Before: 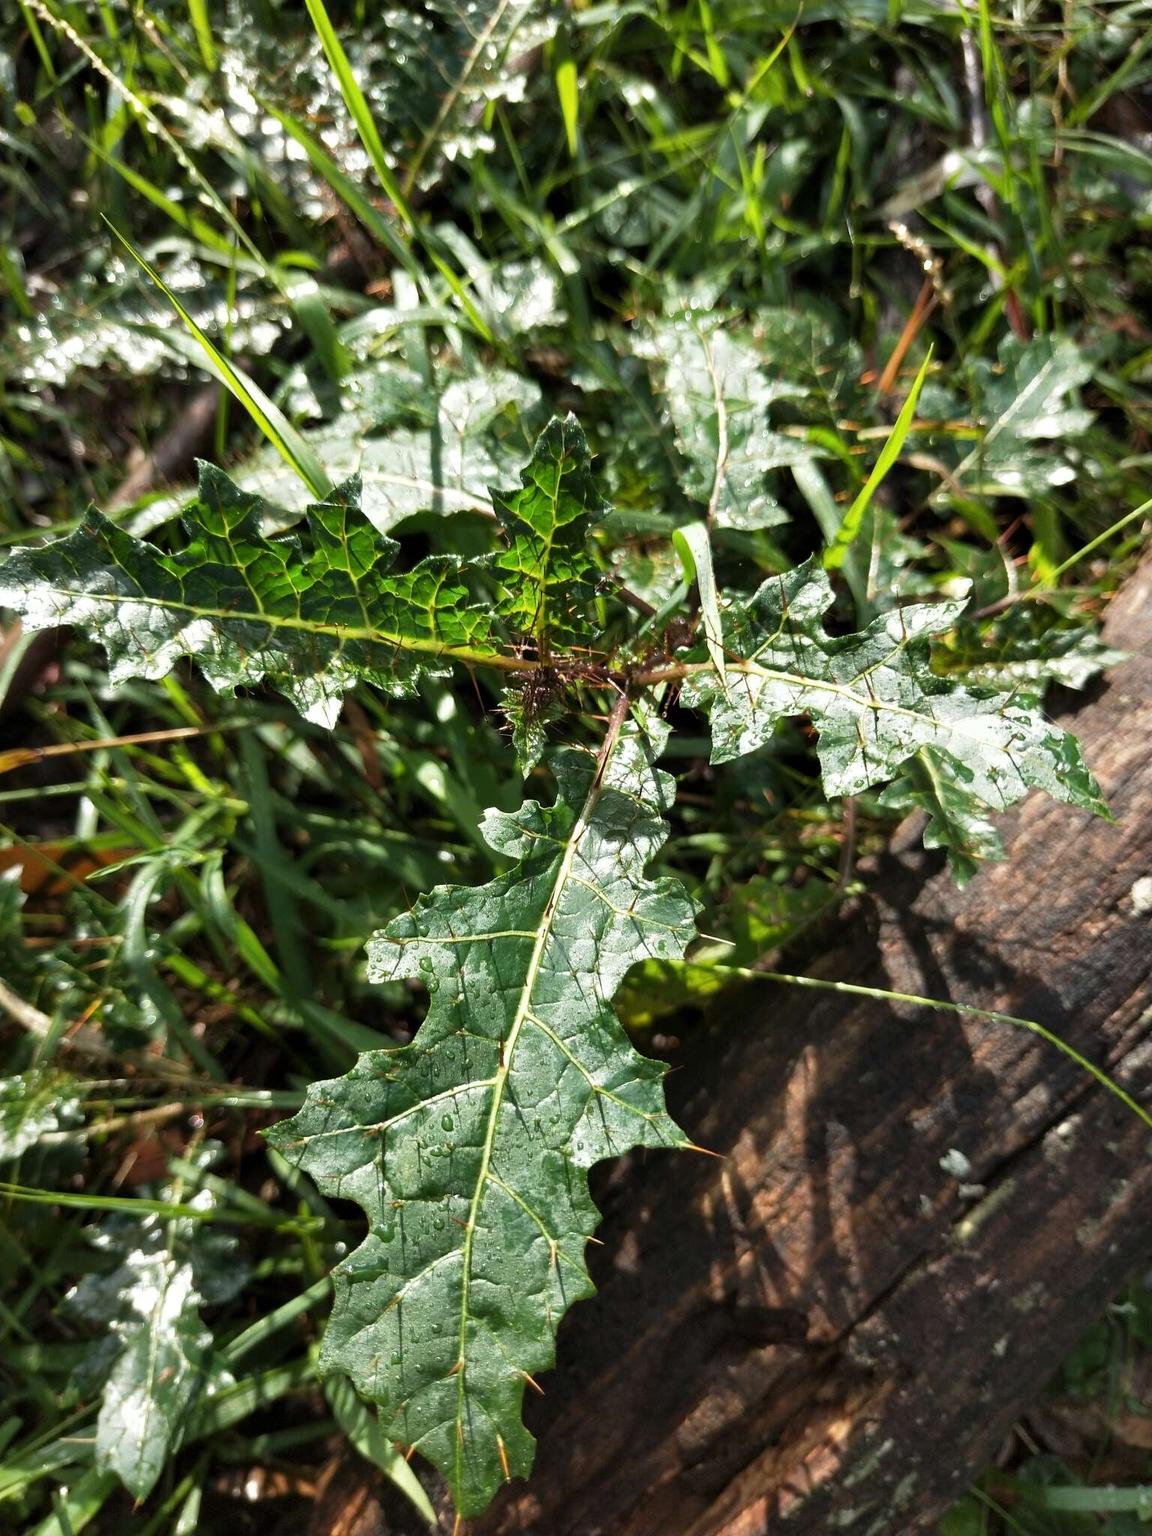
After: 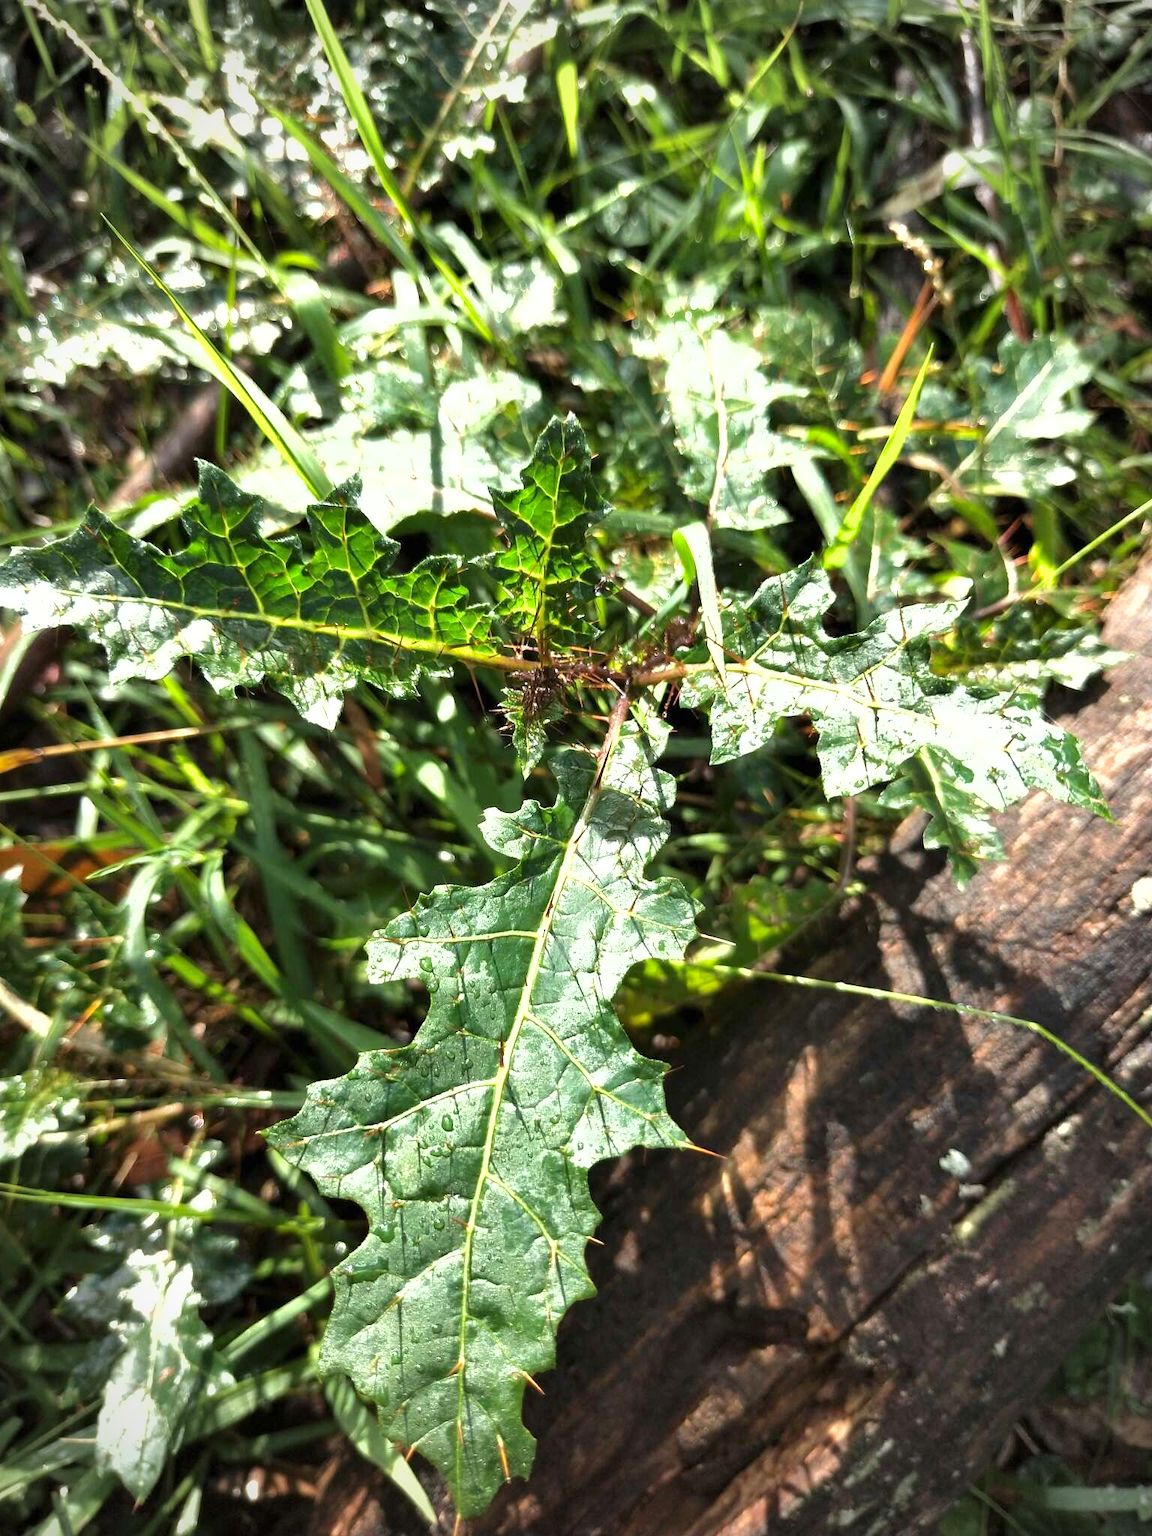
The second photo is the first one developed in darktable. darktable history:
vignetting: center (0, 0.007)
exposure: black level correction 0, exposure 0.895 EV, compensate highlight preservation false
shadows and highlights: shadows -20.34, white point adjustment -1.99, highlights -35.03
